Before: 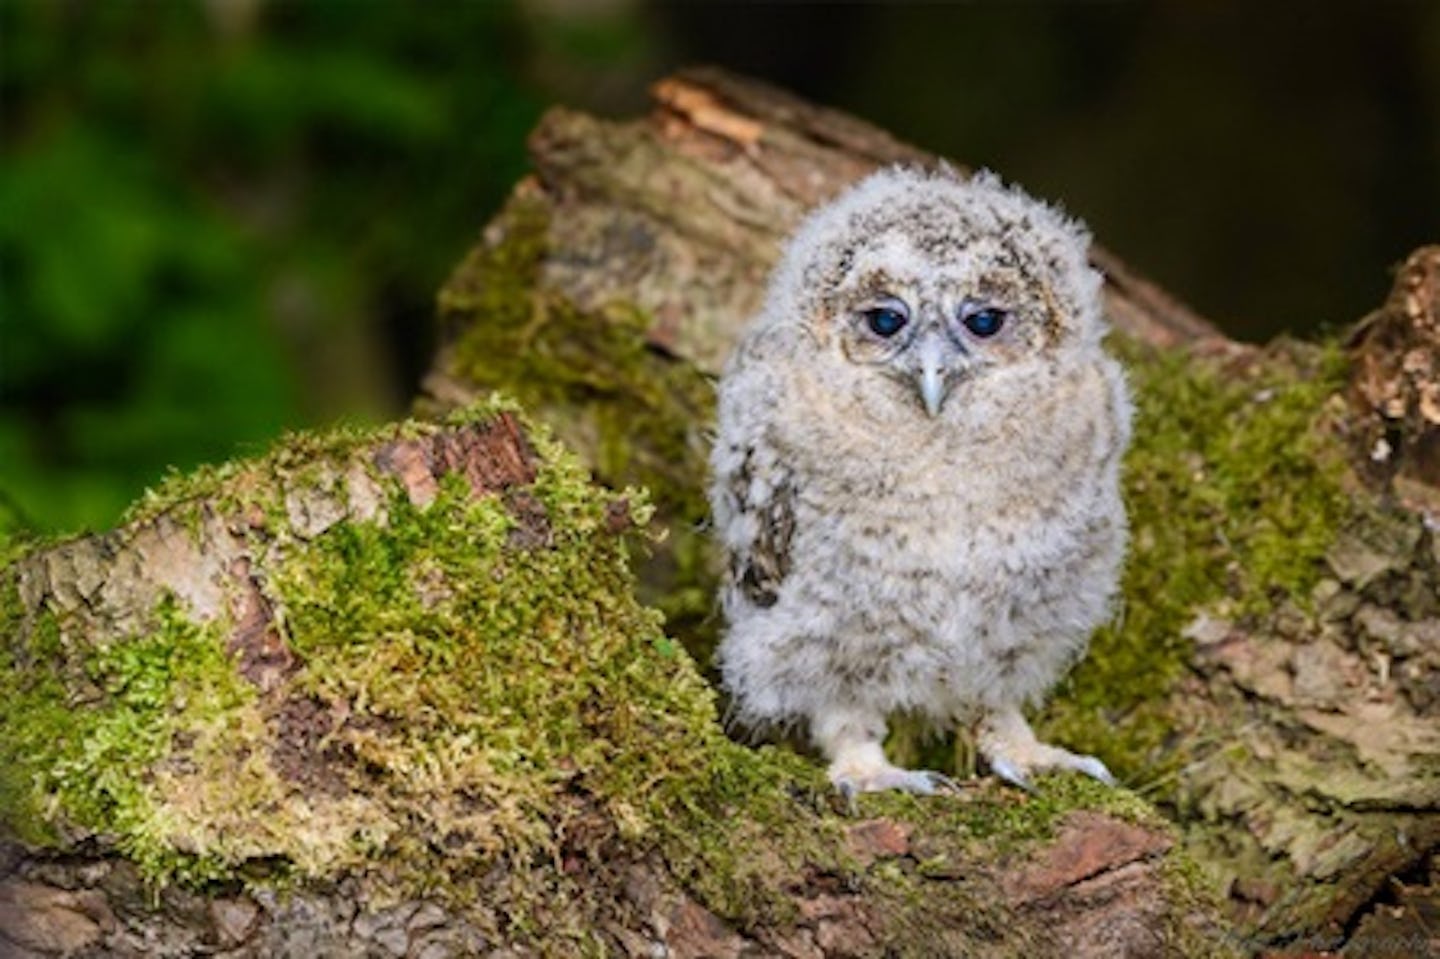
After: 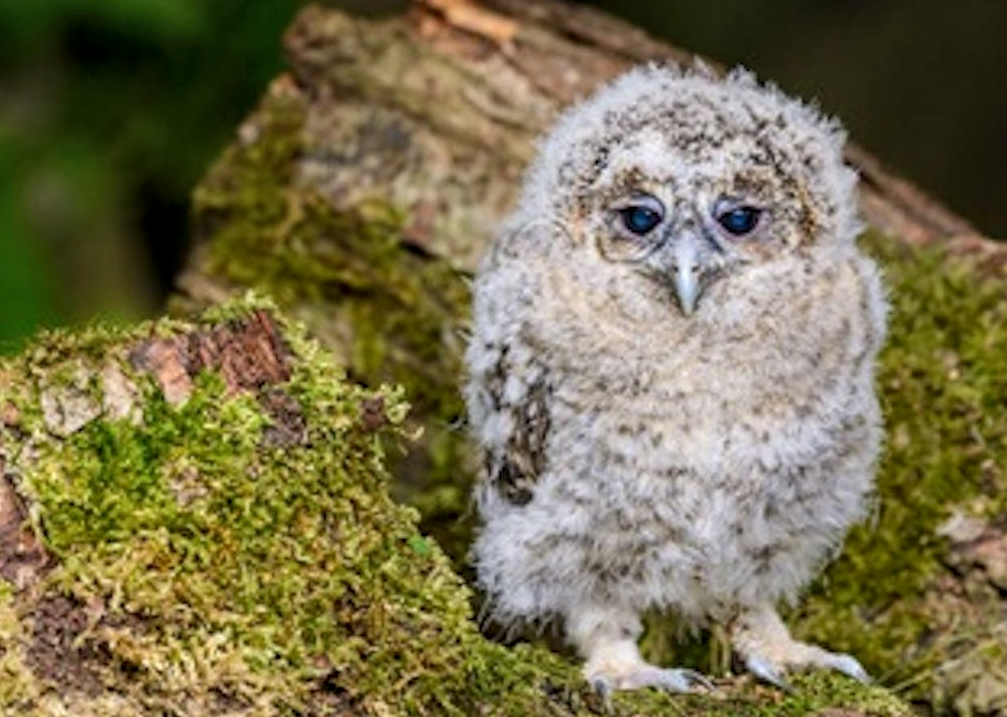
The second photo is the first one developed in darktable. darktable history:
crop and rotate: left 17.046%, top 10.659%, right 12.989%, bottom 14.553%
local contrast: on, module defaults
shadows and highlights: radius 125.46, shadows 30.51, highlights -30.51, low approximation 0.01, soften with gaussian
